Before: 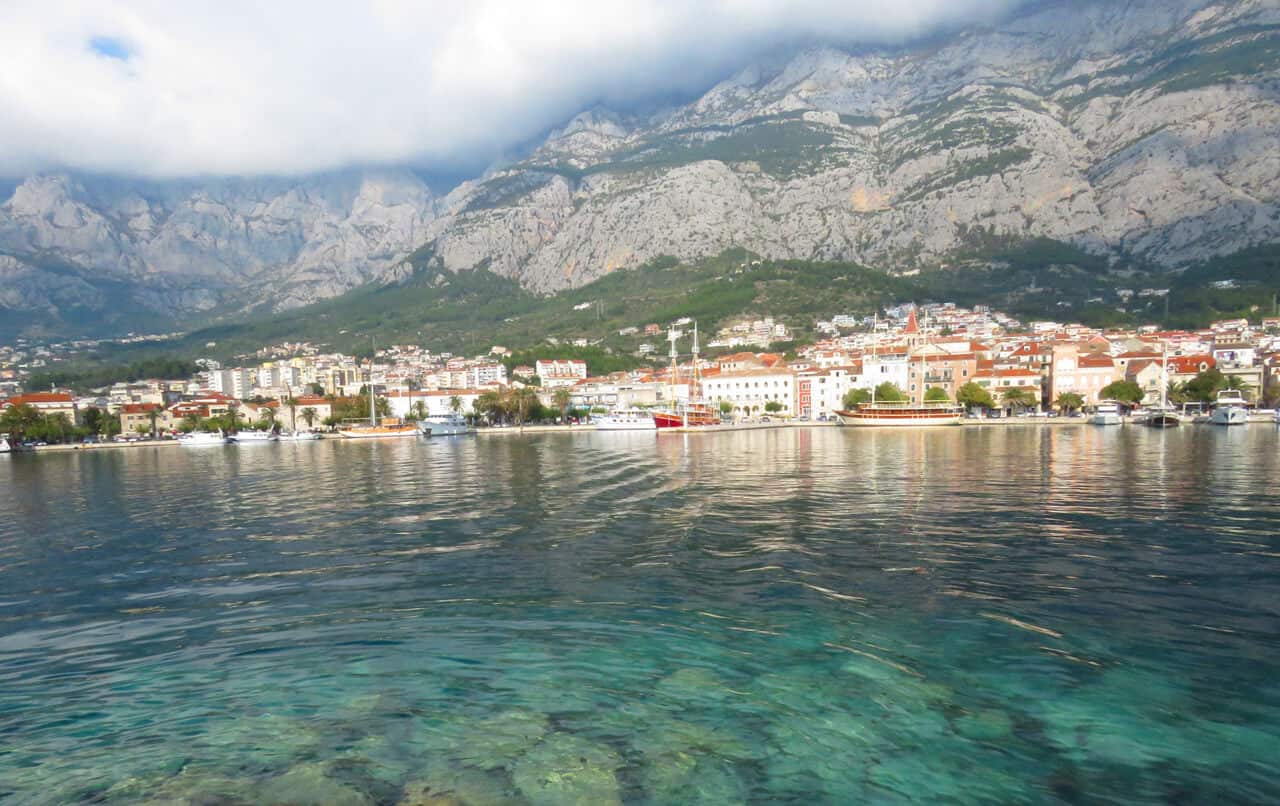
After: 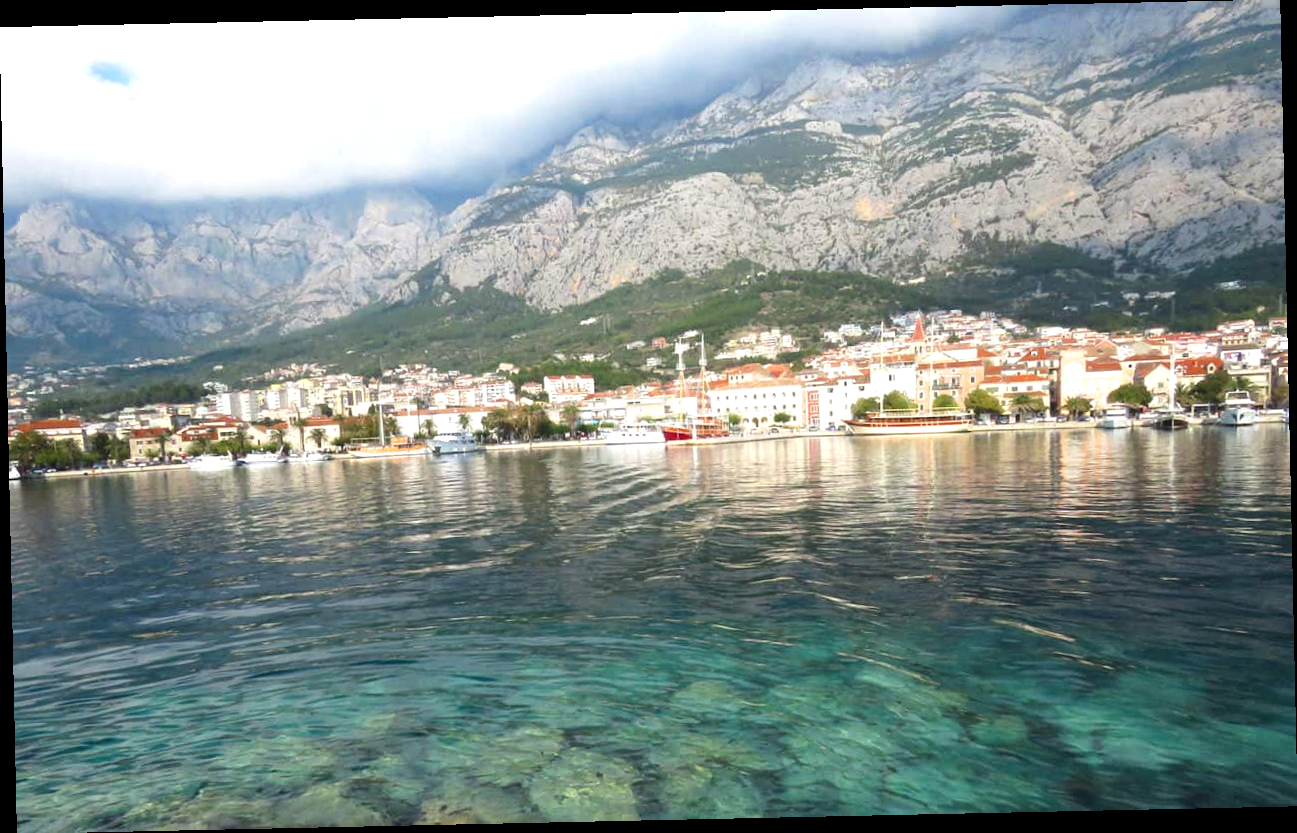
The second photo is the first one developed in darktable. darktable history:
rotate and perspective: rotation -1.24°, automatic cropping off
tone equalizer: -8 EV -0.417 EV, -7 EV -0.389 EV, -6 EV -0.333 EV, -5 EV -0.222 EV, -3 EV 0.222 EV, -2 EV 0.333 EV, -1 EV 0.389 EV, +0 EV 0.417 EV, edges refinement/feathering 500, mask exposure compensation -1.57 EV, preserve details no
